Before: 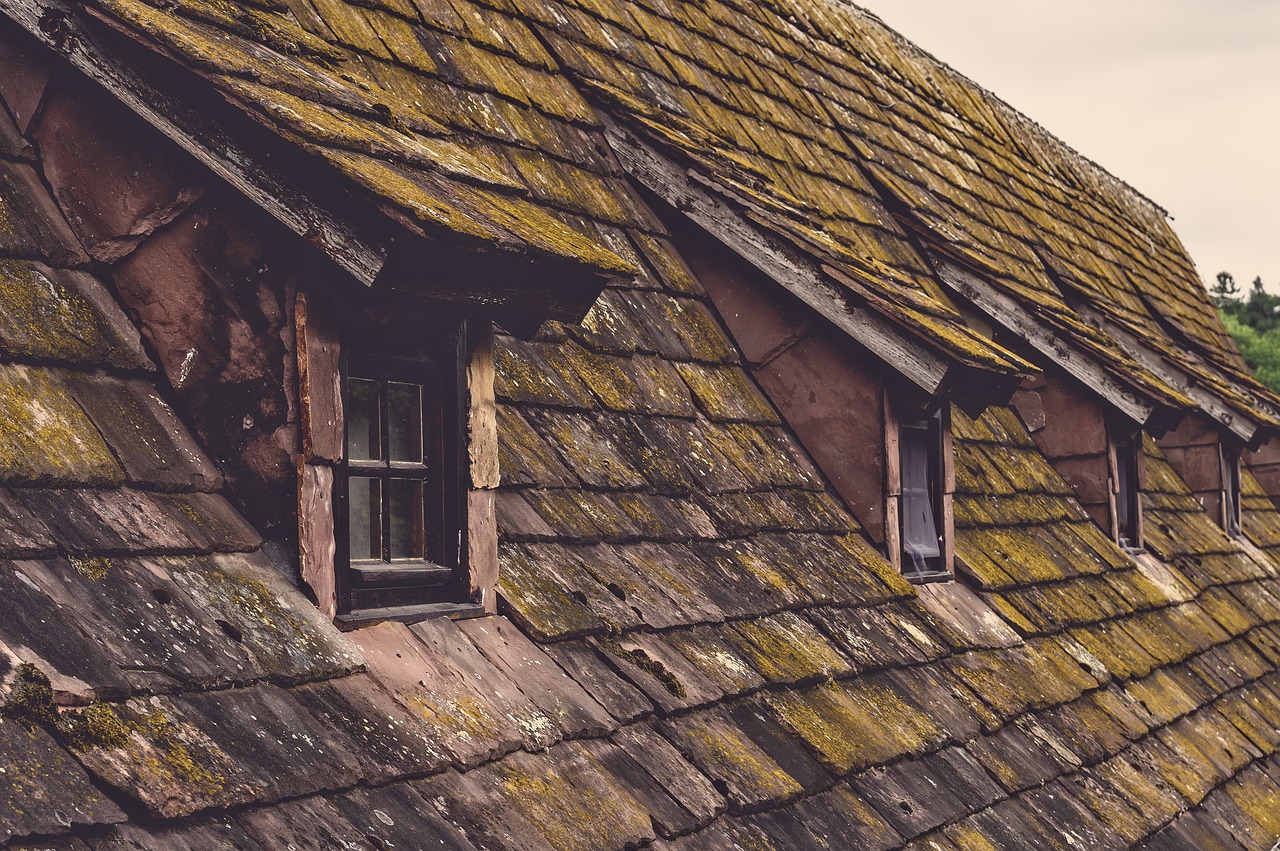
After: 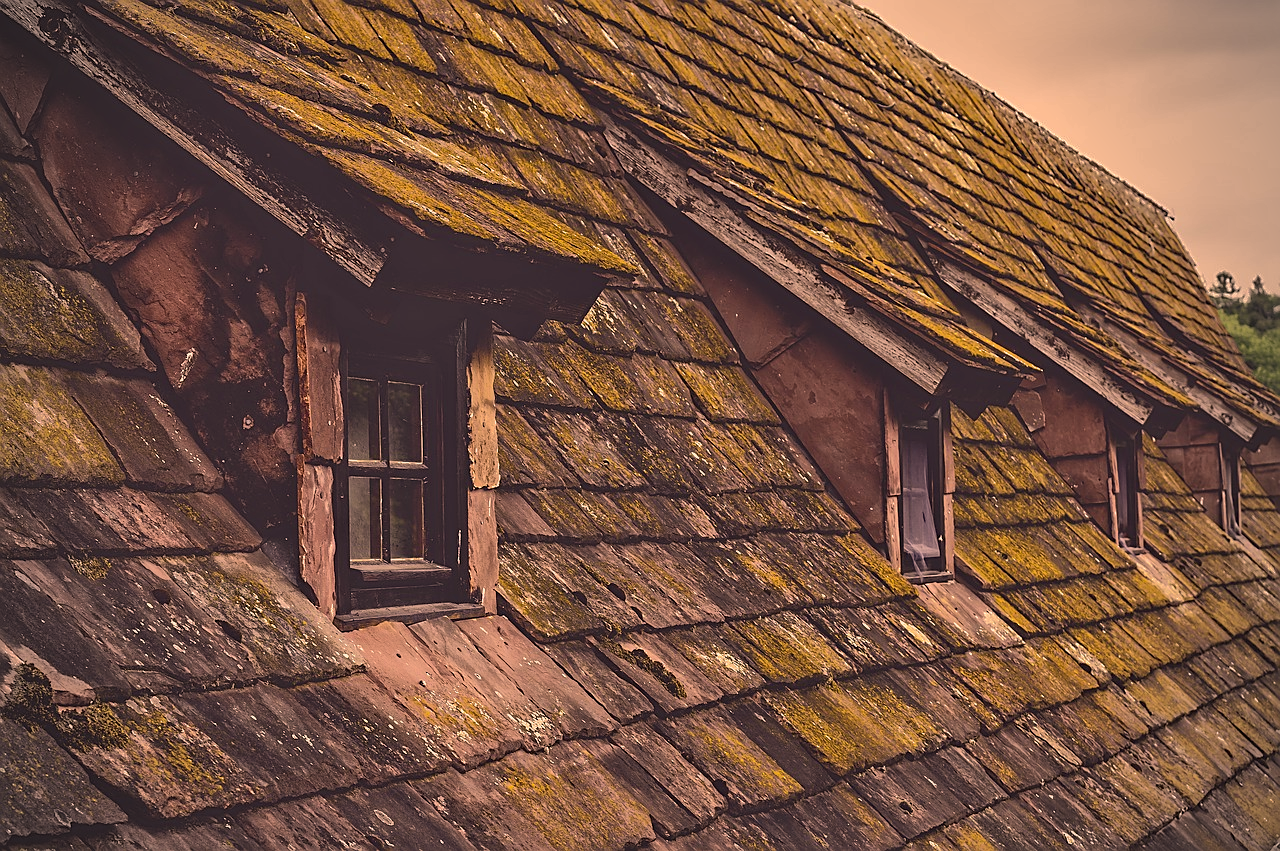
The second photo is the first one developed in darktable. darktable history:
shadows and highlights: shadows 25, highlights -70
vignetting: on, module defaults
color correction: highlights a* 17.88, highlights b* 18.79
sharpen: on, module defaults
